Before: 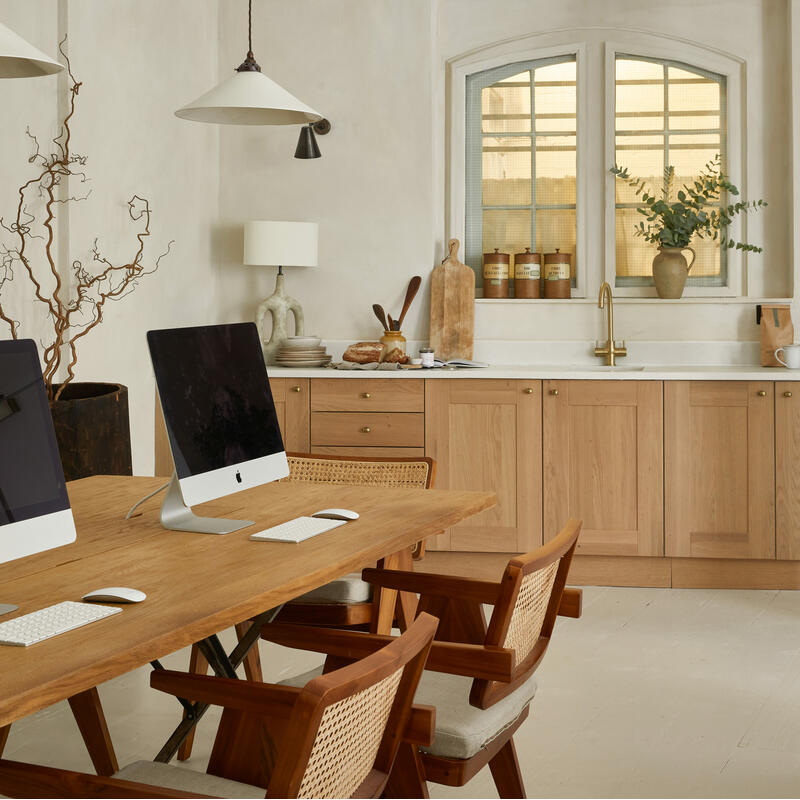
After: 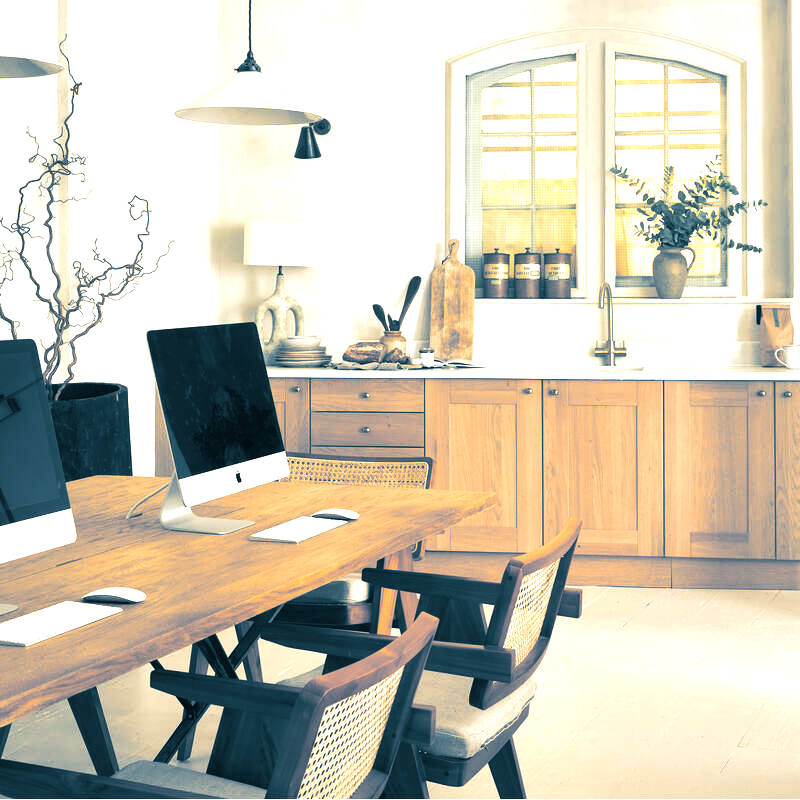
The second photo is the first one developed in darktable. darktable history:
exposure: exposure 1.223 EV, compensate highlight preservation false
split-toning: shadows › hue 212.4°, balance -70
